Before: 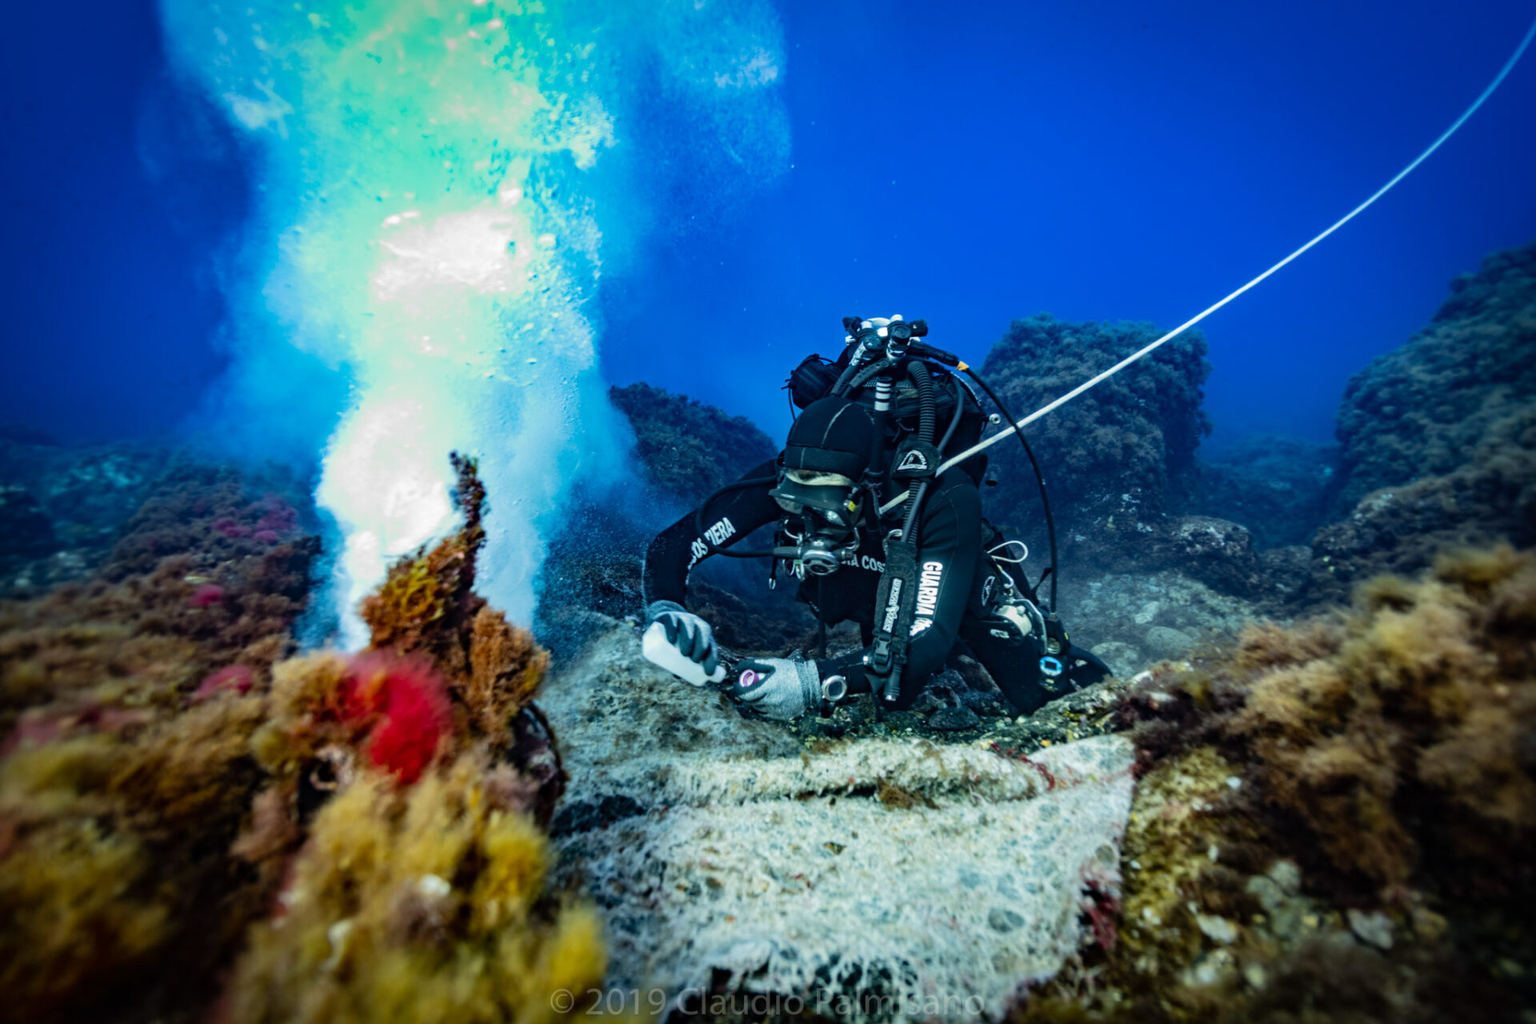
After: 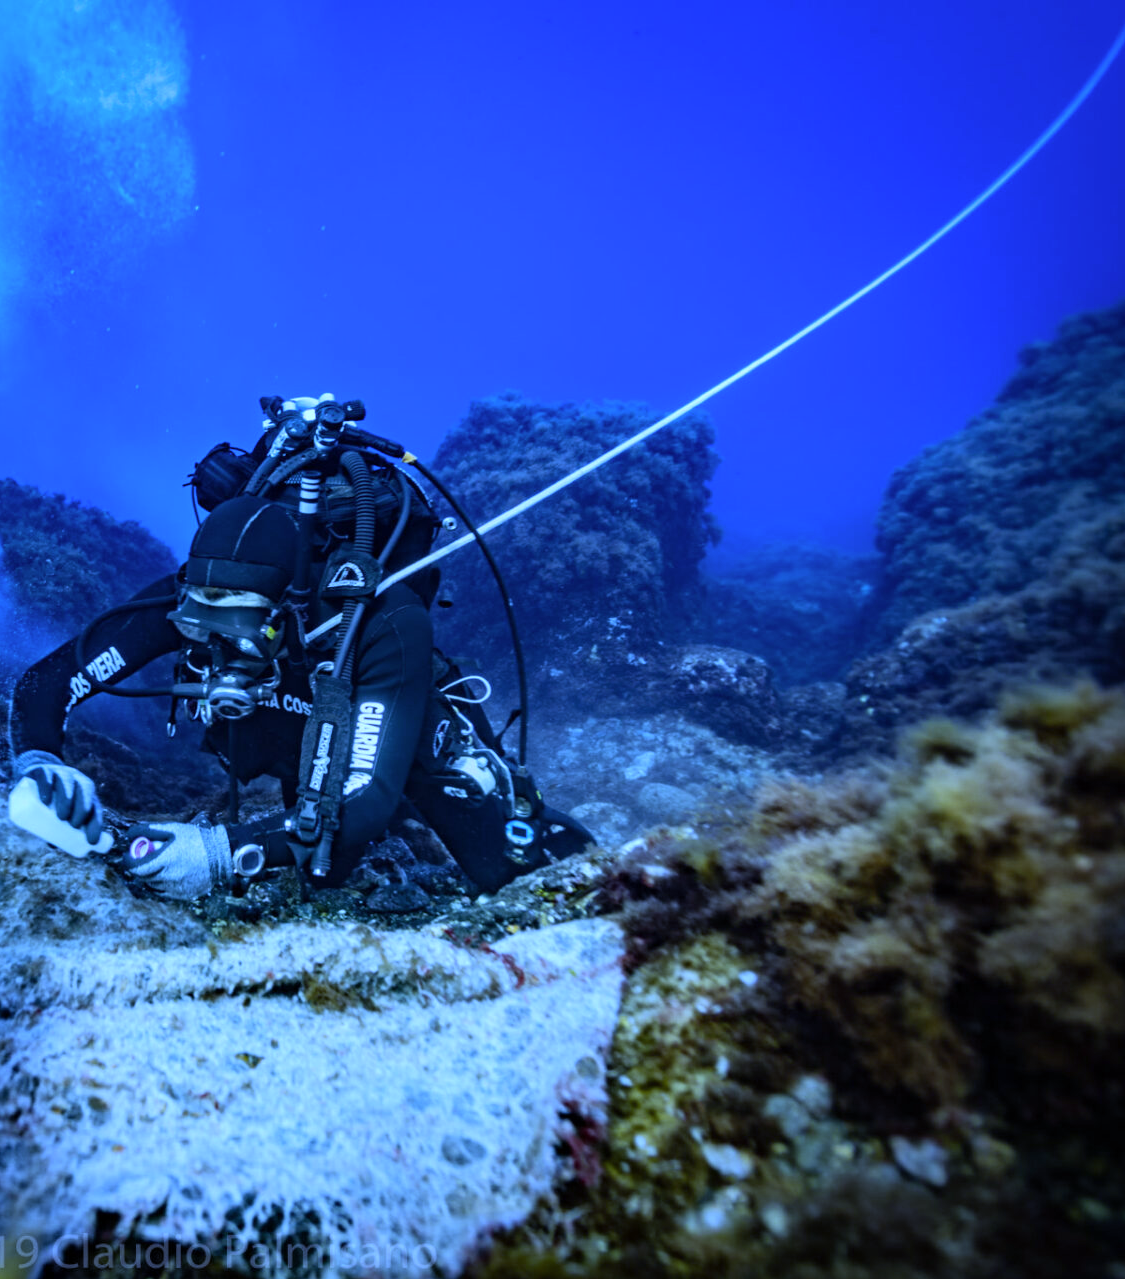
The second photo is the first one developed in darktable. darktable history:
crop: left 41.402%
contrast brightness saturation: saturation -0.04
white balance: red 0.766, blue 1.537
